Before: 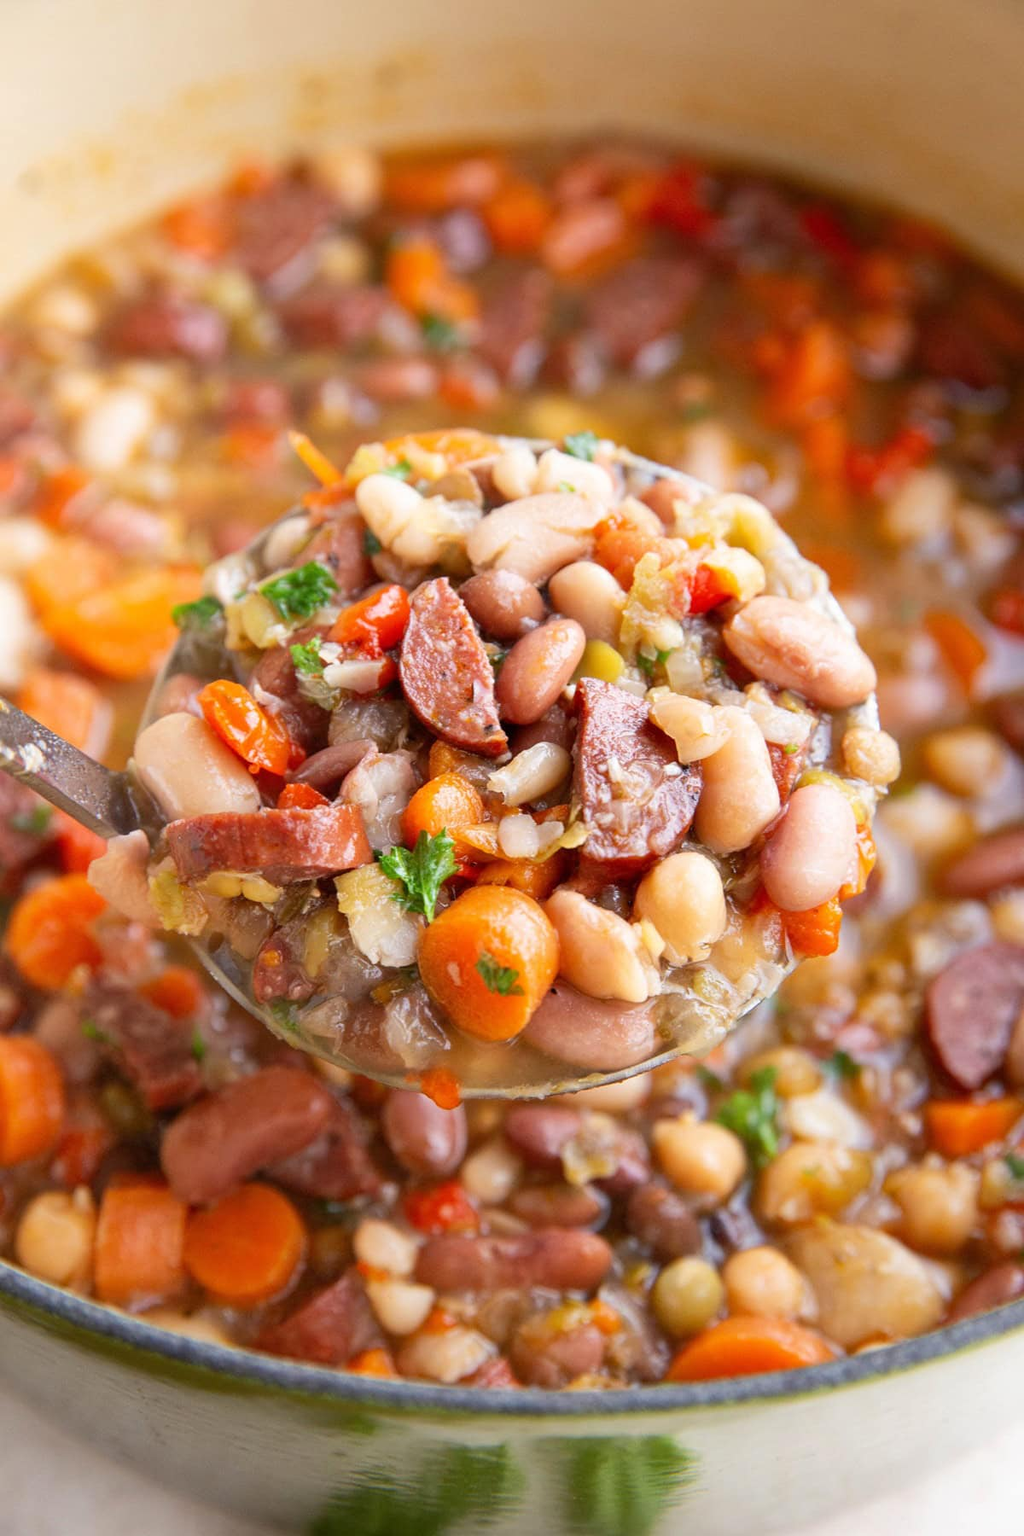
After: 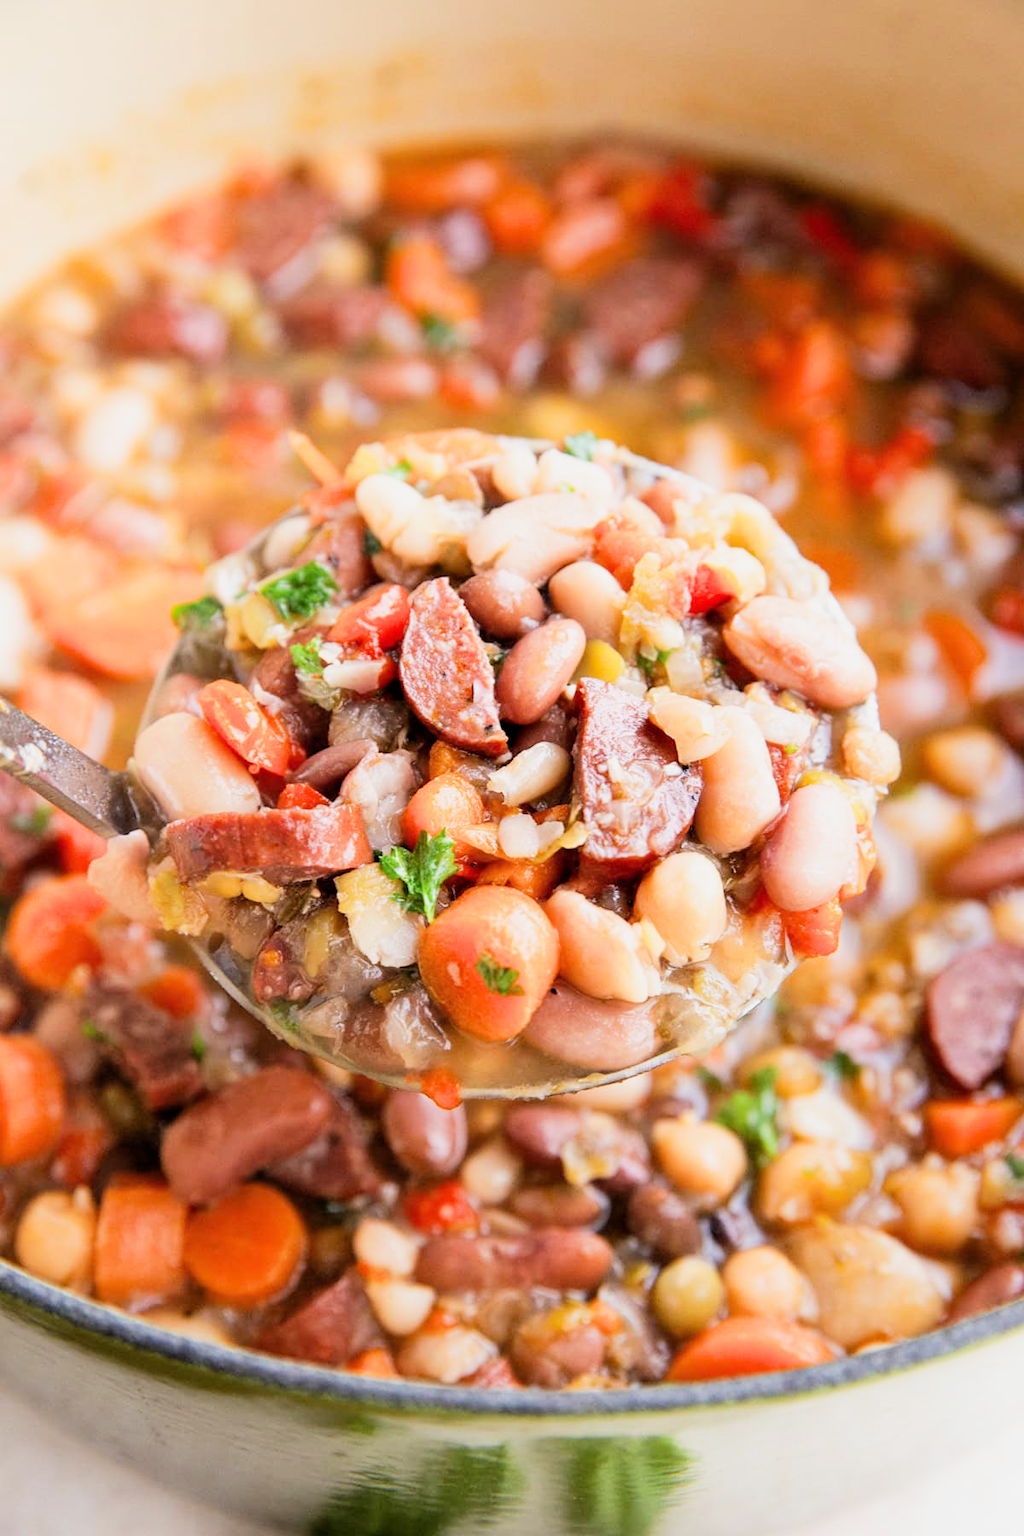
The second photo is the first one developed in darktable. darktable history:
exposure: exposure 0.581 EV, compensate highlight preservation false
filmic rgb: black relative exposure -5.13 EV, white relative exposure 3.95 EV, hardness 2.88, contrast 1.3, highlights saturation mix -31.39%
